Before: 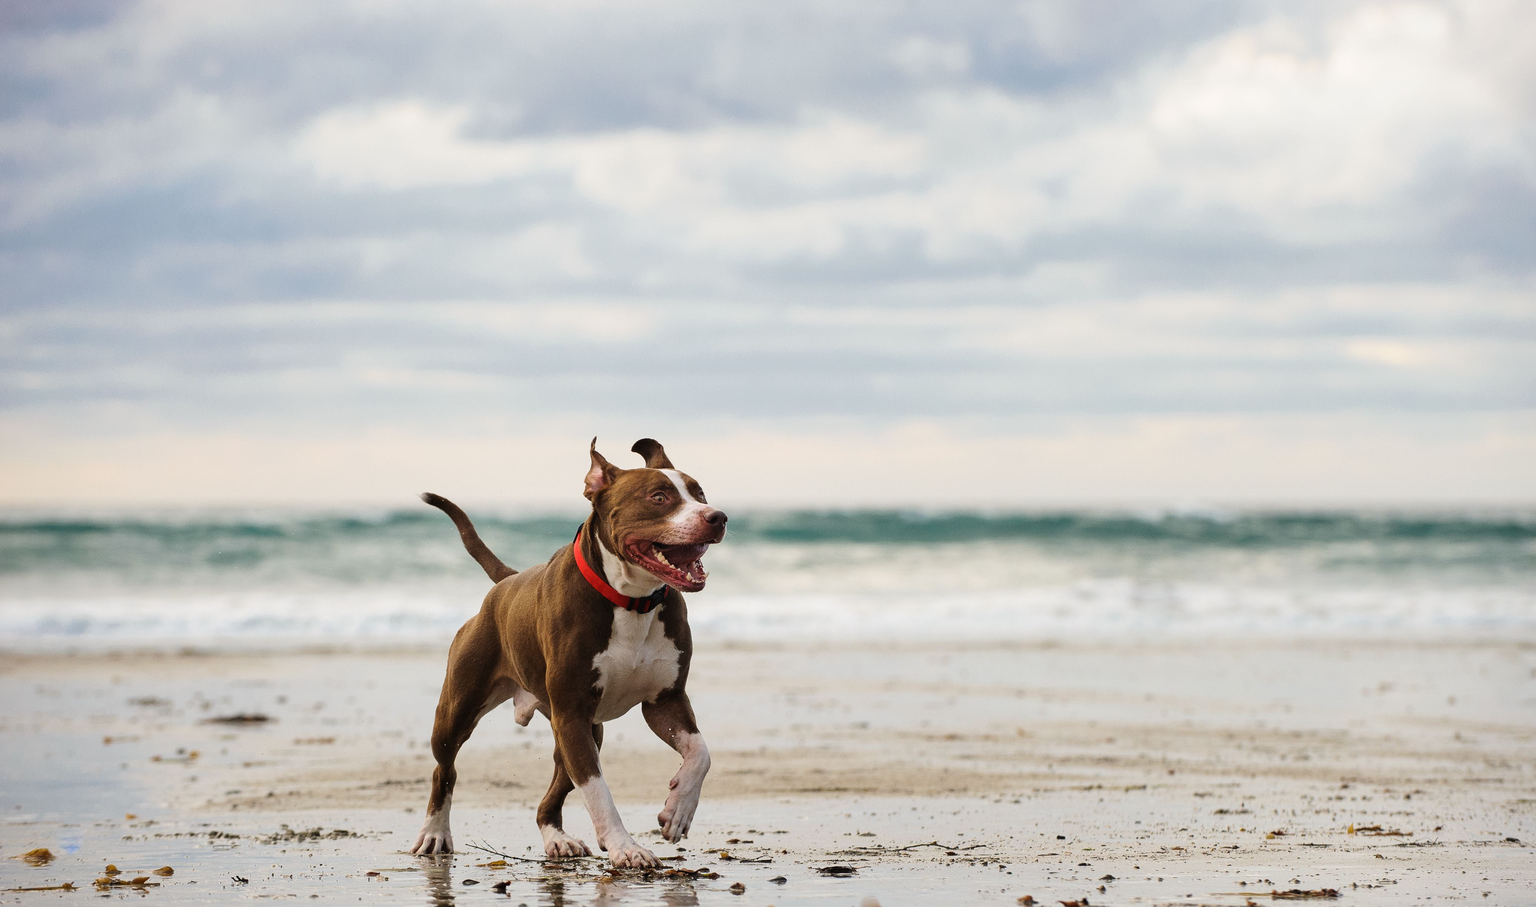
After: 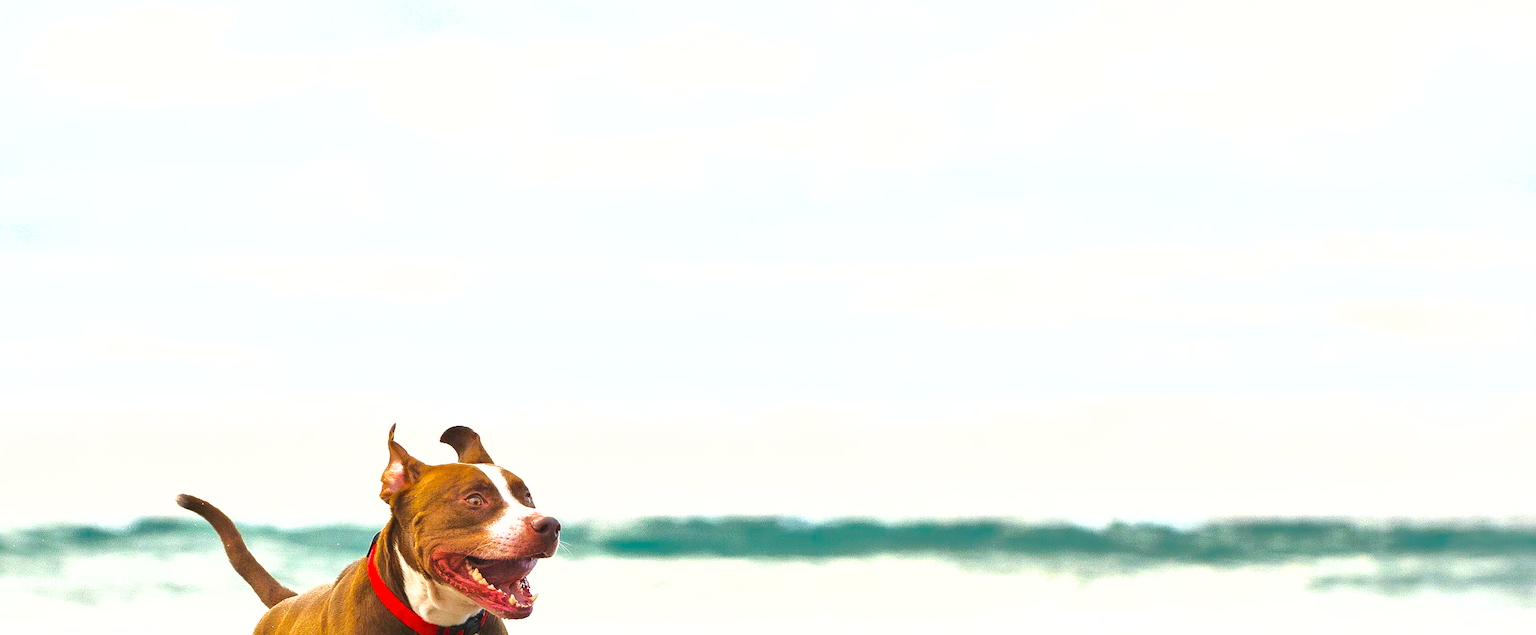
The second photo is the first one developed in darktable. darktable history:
exposure: exposure 1.15 EV, compensate highlight preservation false
color balance rgb: perceptual saturation grading › global saturation 25%, perceptual brilliance grading › mid-tones 10%, perceptual brilliance grading › shadows 15%, global vibrance 20%
shadows and highlights: on, module defaults
crop: left 18.38%, top 11.092%, right 2.134%, bottom 33.217%
